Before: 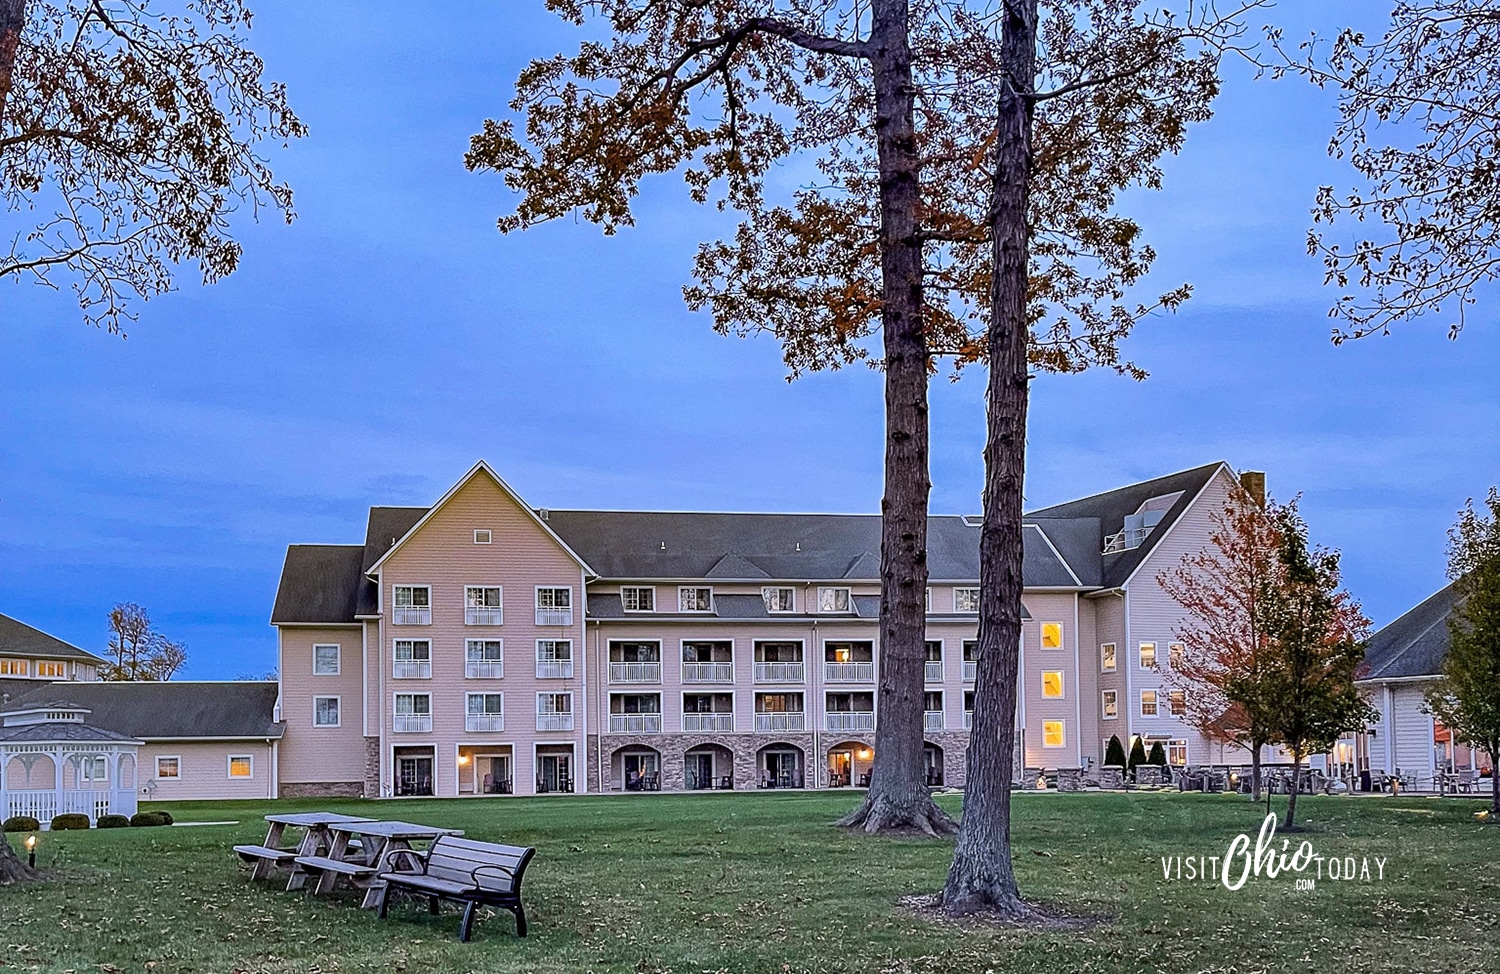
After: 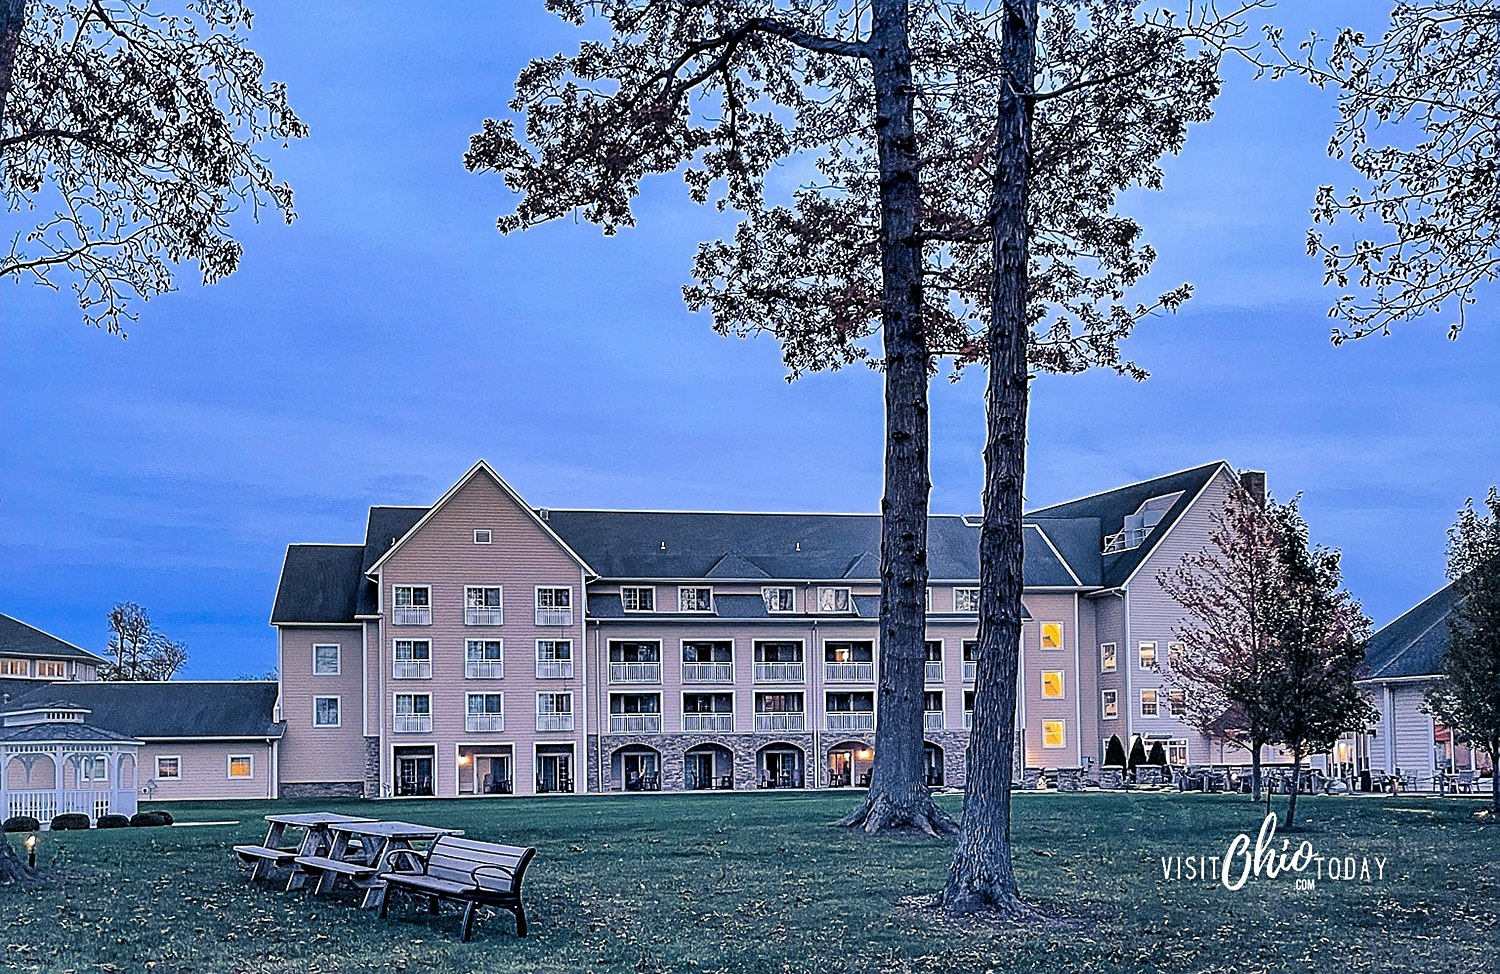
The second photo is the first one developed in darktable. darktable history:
sharpen: on, module defaults
split-toning: shadows › hue 226.8°, shadows › saturation 0.84
